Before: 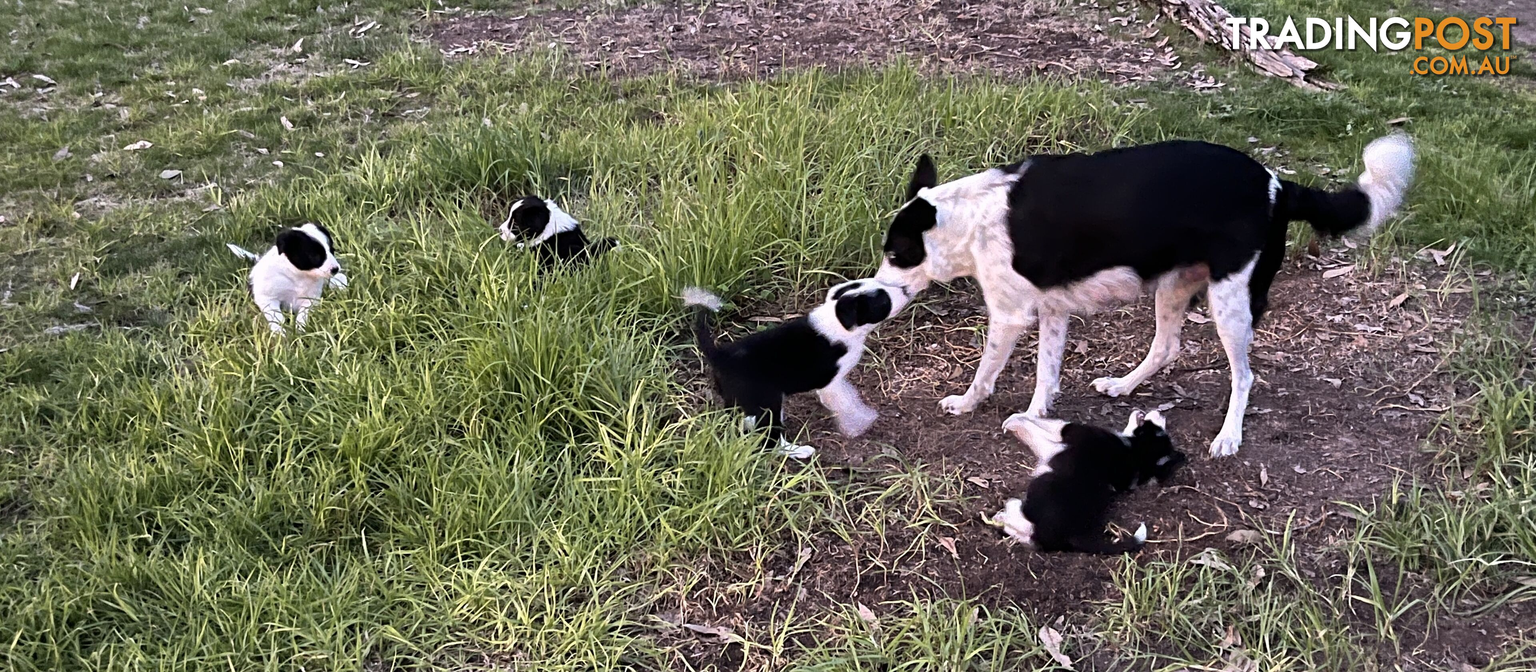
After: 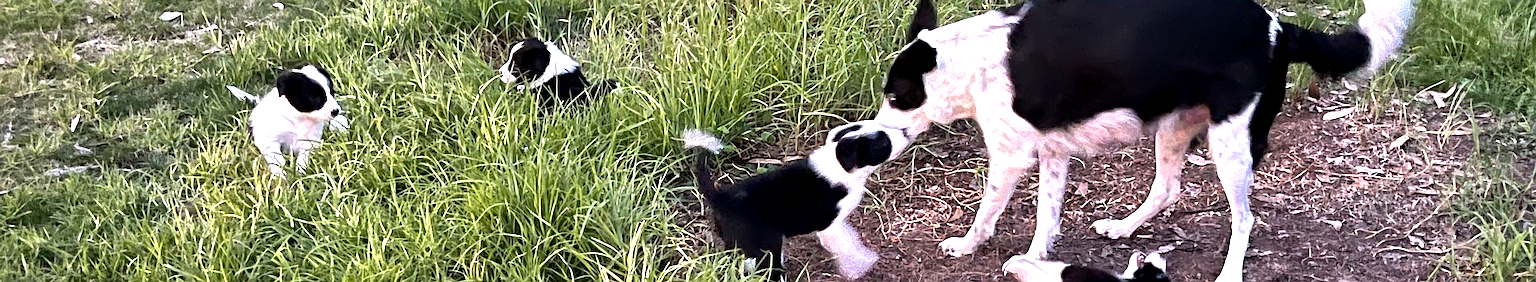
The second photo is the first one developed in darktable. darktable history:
crop and rotate: top 23.635%, bottom 34.3%
local contrast: mode bilateral grid, contrast 19, coarseness 100, detail 150%, midtone range 0.2
exposure: exposure 0.653 EV, compensate highlight preservation false
sharpen: radius 2.205, amount 0.385, threshold 0.048
